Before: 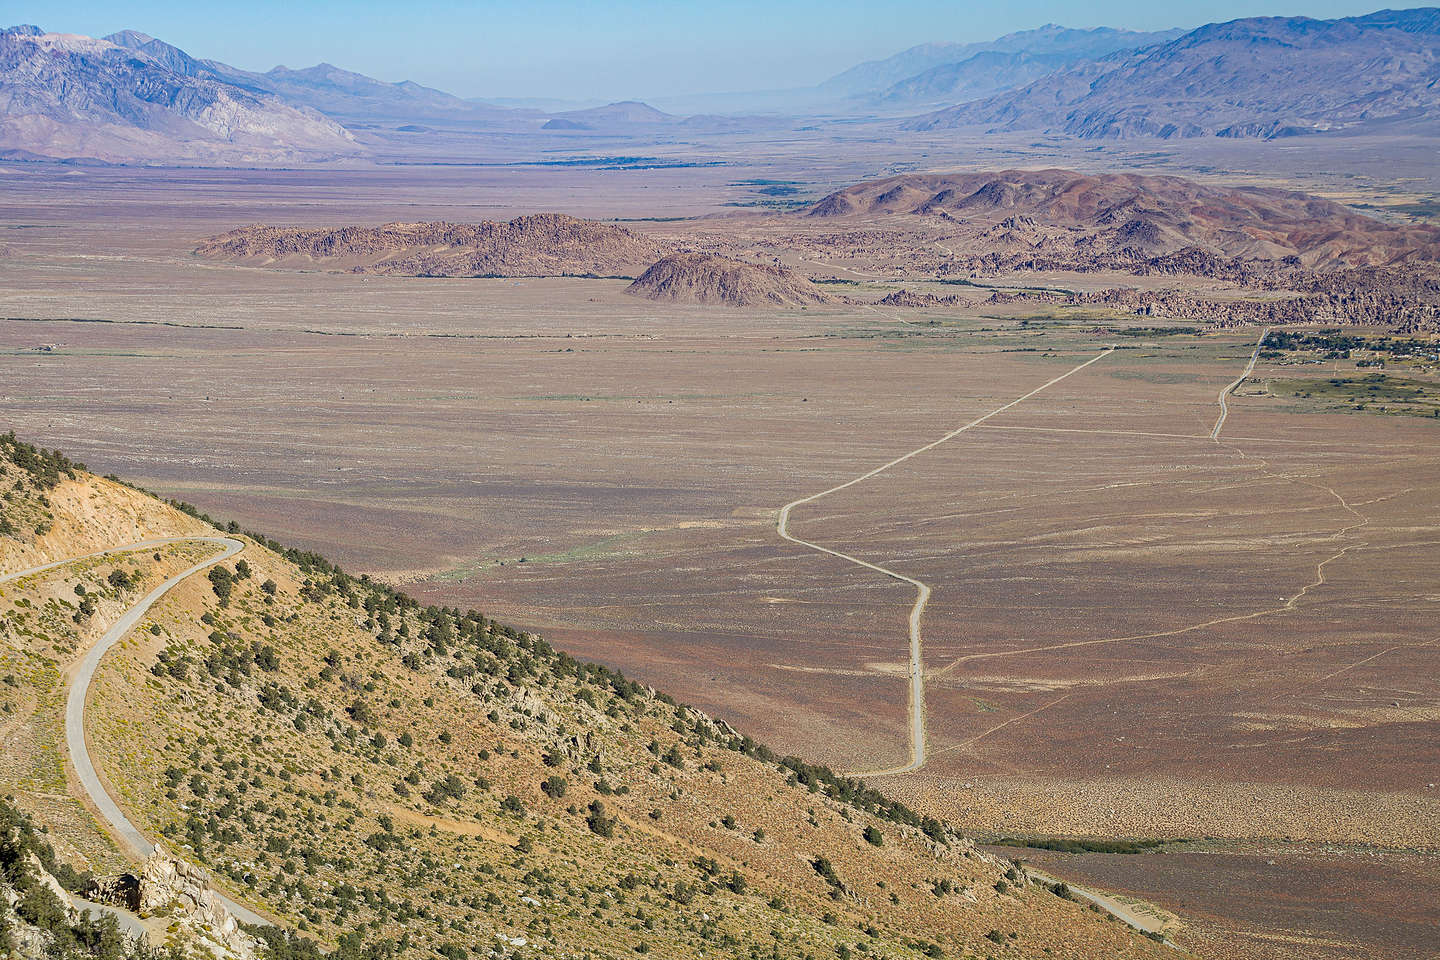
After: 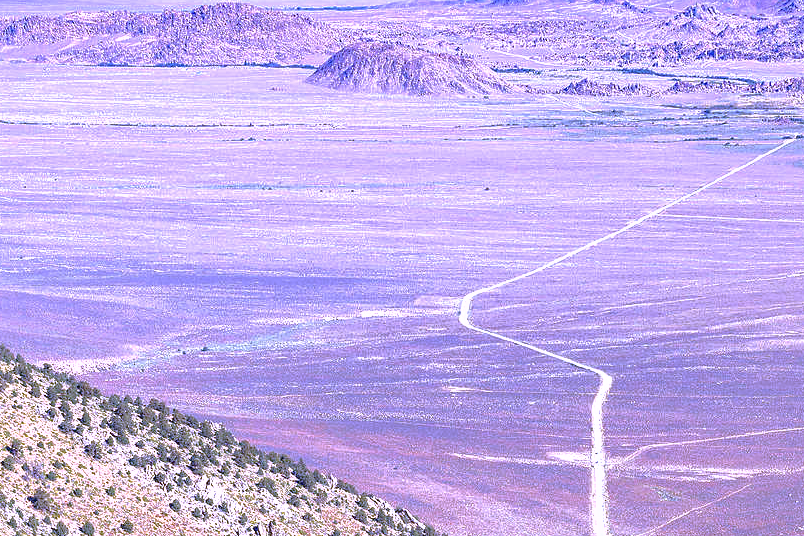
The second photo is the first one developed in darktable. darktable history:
exposure: black level correction 0, exposure 1.2 EV, compensate highlight preservation false
crop and rotate: left 22.13%, top 22.054%, right 22.026%, bottom 22.102%
white balance: red 0.98, blue 1.61
shadows and highlights: on, module defaults
